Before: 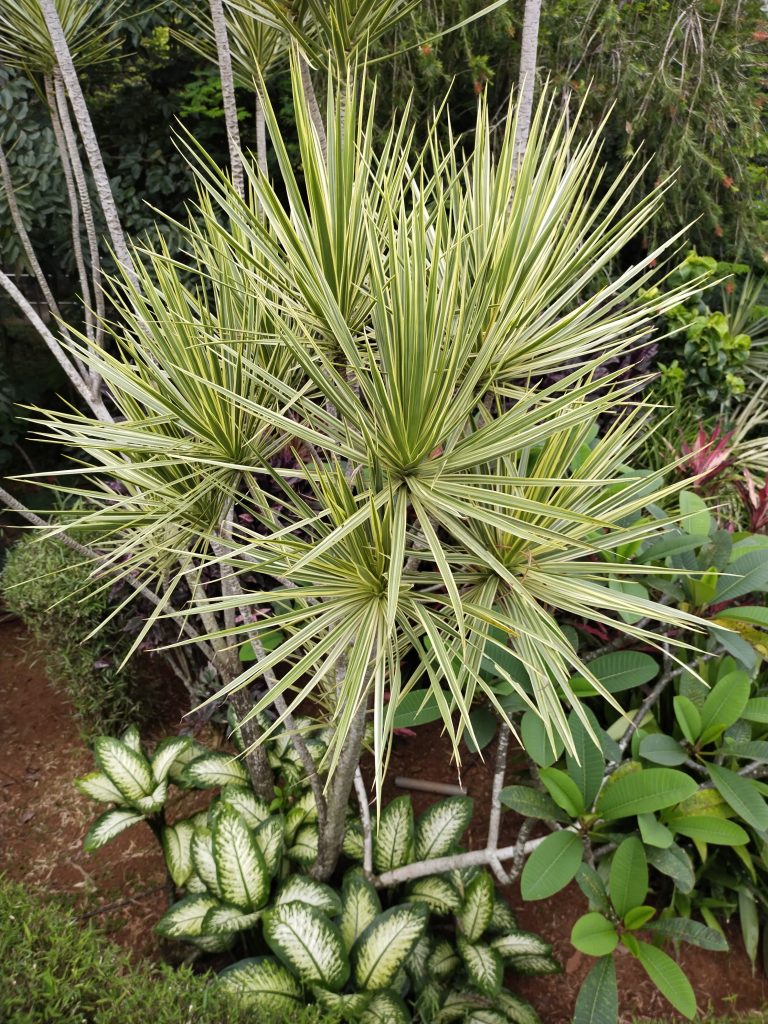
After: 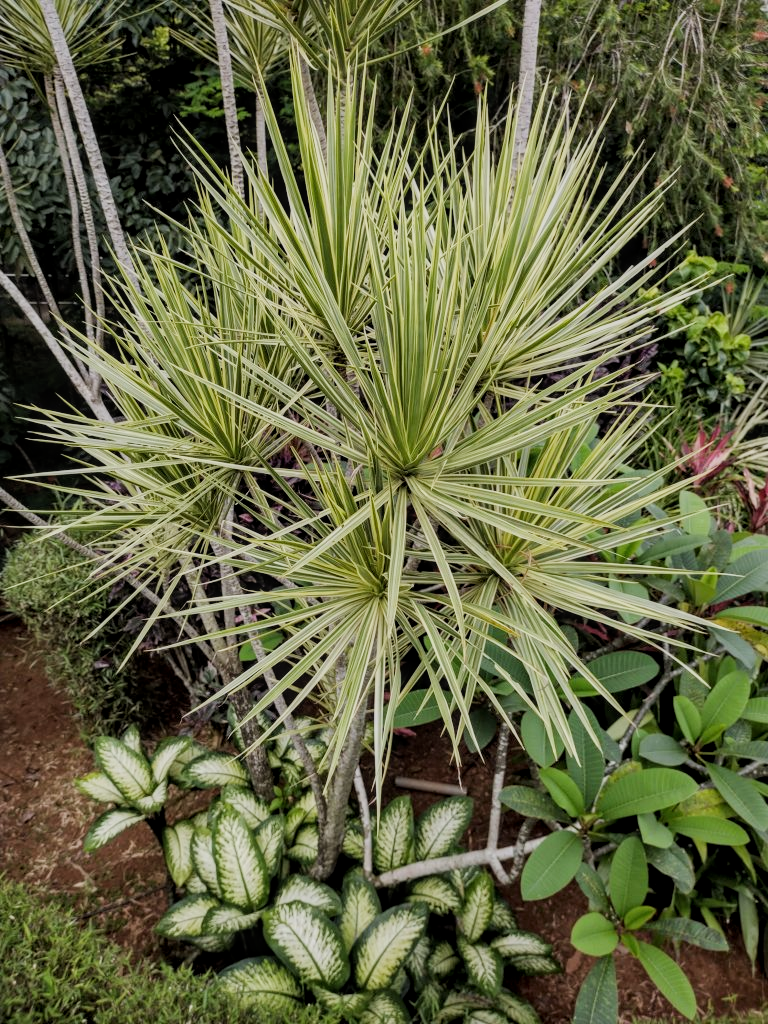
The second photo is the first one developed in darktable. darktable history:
filmic rgb: black relative exposure -7.65 EV, white relative exposure 4.56 EV, hardness 3.61
local contrast: on, module defaults
